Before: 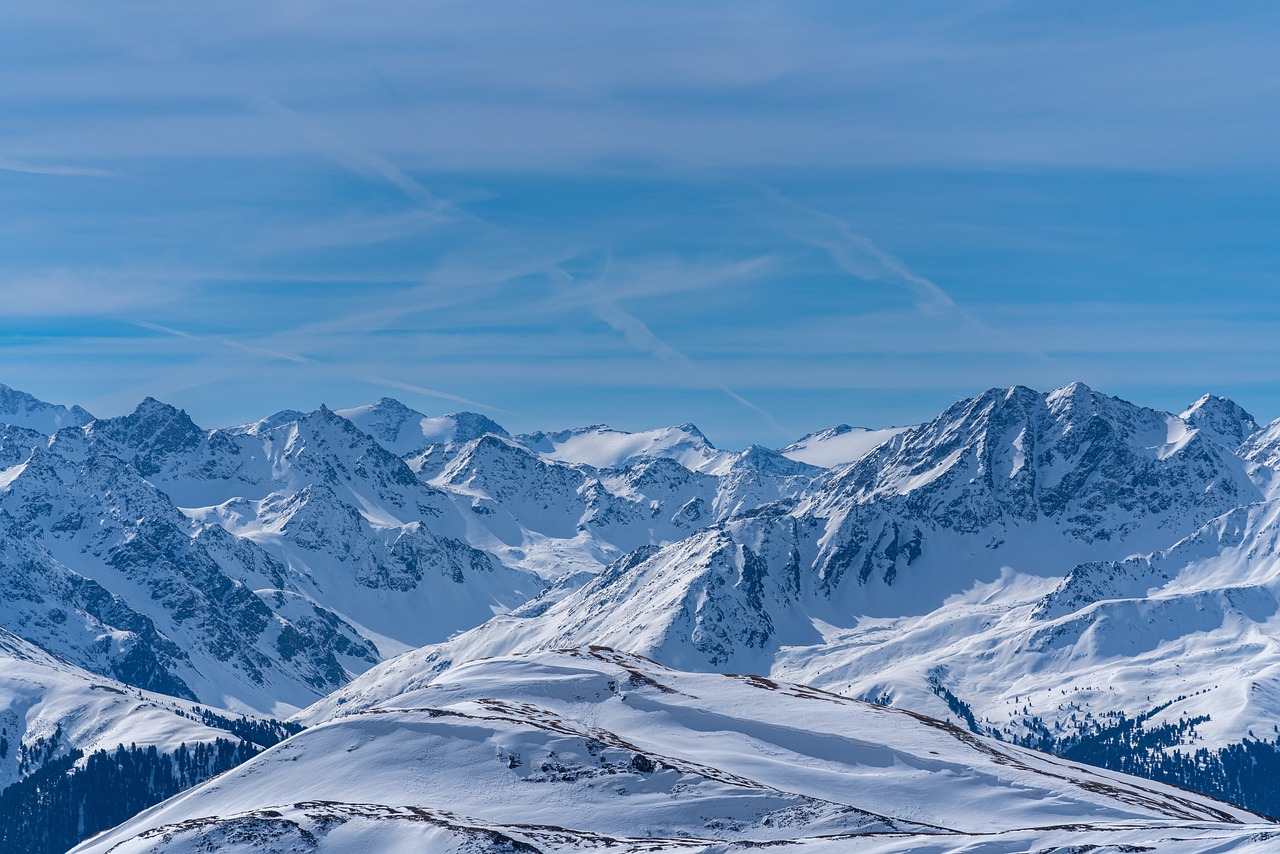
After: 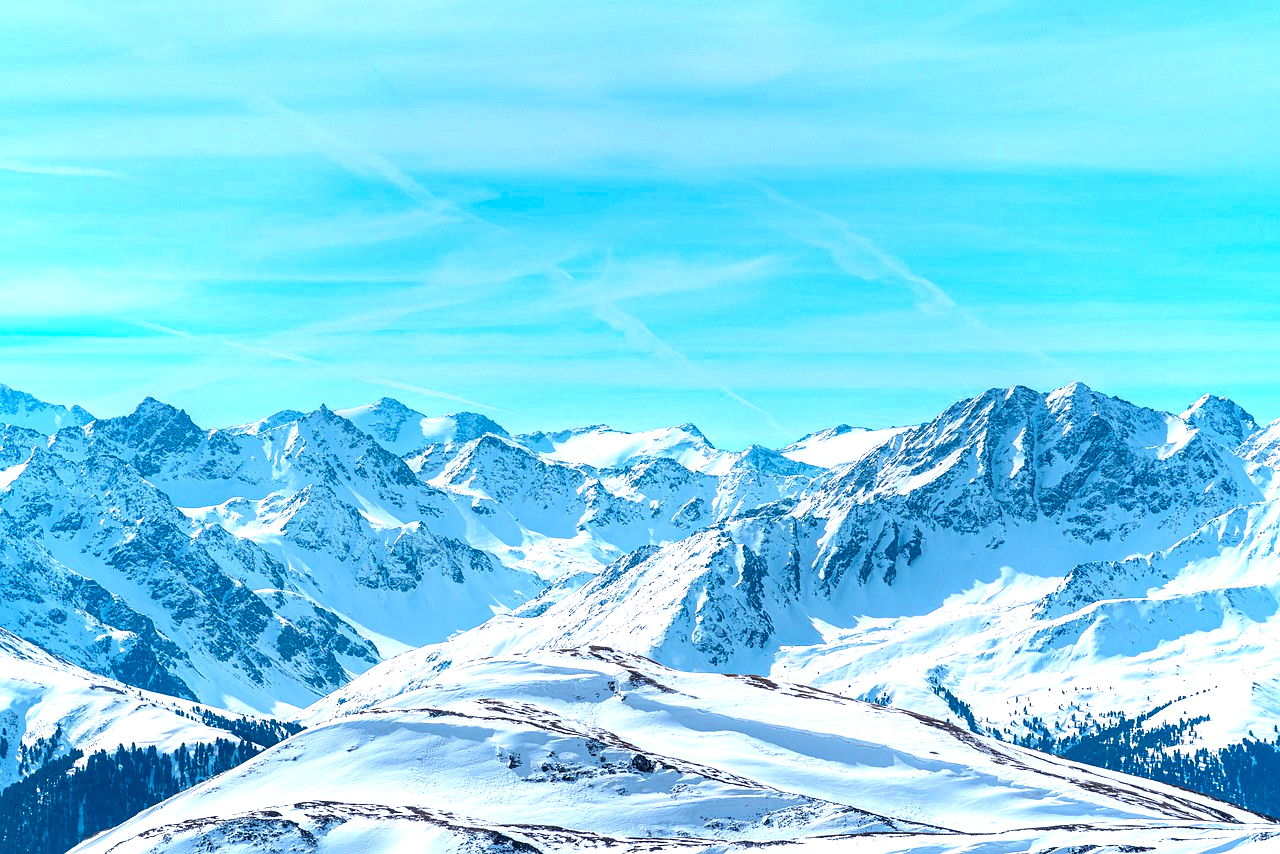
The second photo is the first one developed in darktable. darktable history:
color balance rgb: perceptual saturation grading › global saturation 19.618%, global vibrance 6.316%
tone equalizer: -8 EV -1.12 EV, -7 EV -1.01 EV, -6 EV -0.881 EV, -5 EV -0.56 EV, -3 EV 0.574 EV, -2 EV 0.842 EV, -1 EV 1.01 EV, +0 EV 1.08 EV
color zones: curves: ch0 [(0.018, 0.548) (0.197, 0.654) (0.425, 0.447) (0.605, 0.658) (0.732, 0.579)]; ch1 [(0.105, 0.531) (0.224, 0.531) (0.386, 0.39) (0.618, 0.456) (0.732, 0.456) (0.956, 0.421)]; ch2 [(0.039, 0.583) (0.215, 0.465) (0.399, 0.544) (0.465, 0.548) (0.614, 0.447) (0.724, 0.43) (0.882, 0.623) (0.956, 0.632)]
